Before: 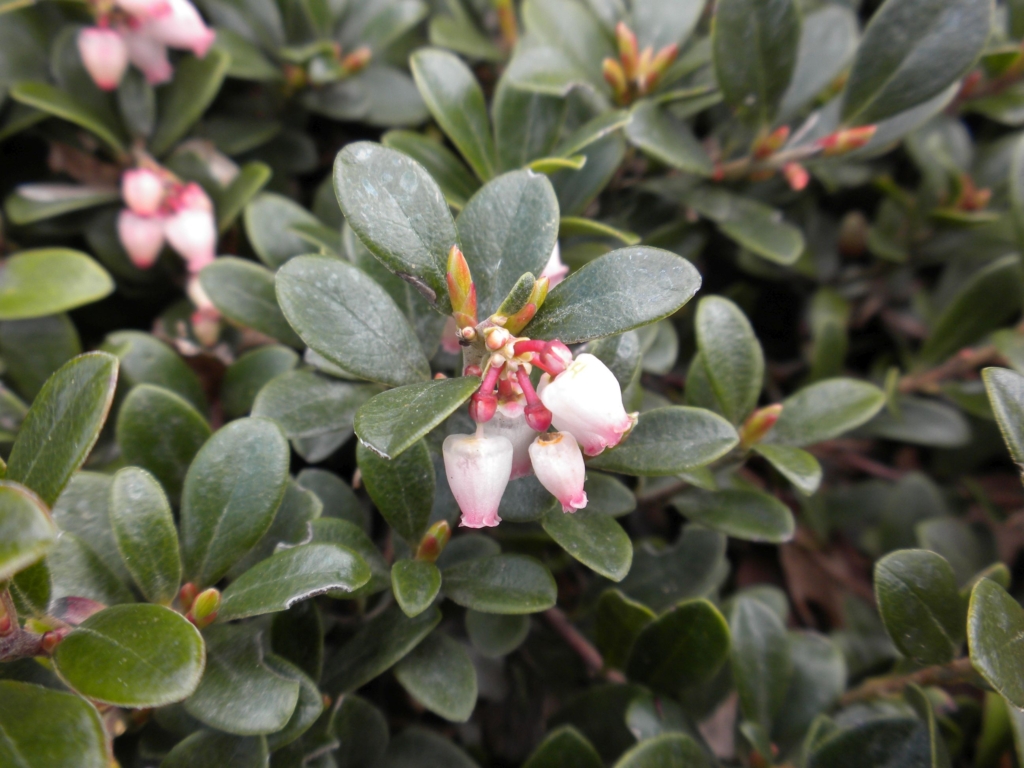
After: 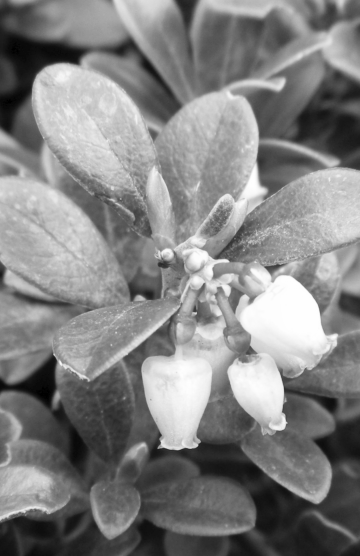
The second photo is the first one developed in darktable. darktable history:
crop and rotate: left 29.476%, top 10.214%, right 35.32%, bottom 17.333%
contrast brightness saturation: contrast 0.2, brightness 0.16, saturation 0.22
white balance: red 0.931, blue 1.11
monochrome: on, module defaults
